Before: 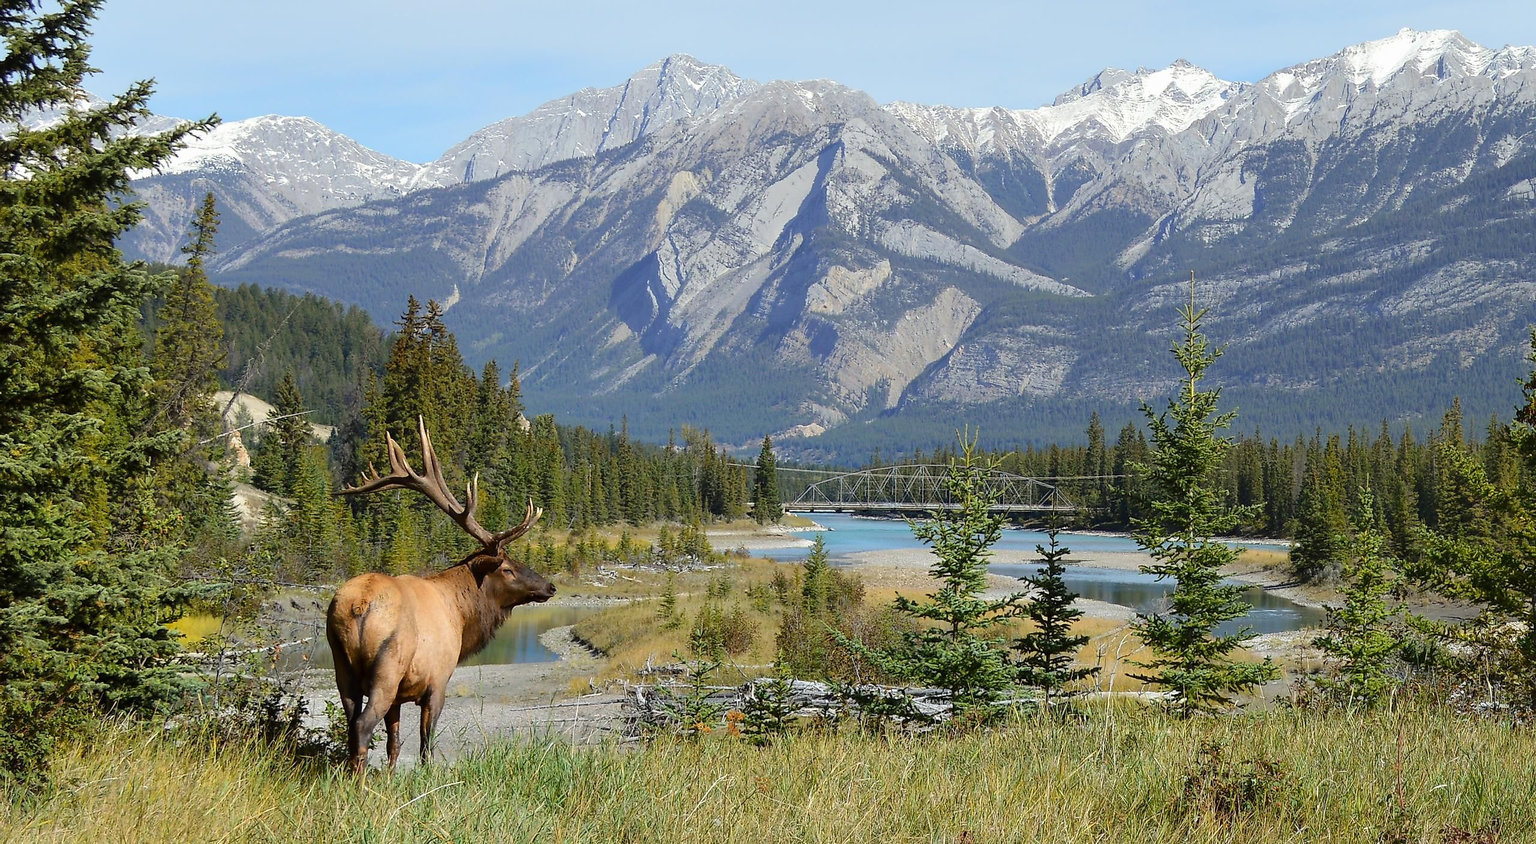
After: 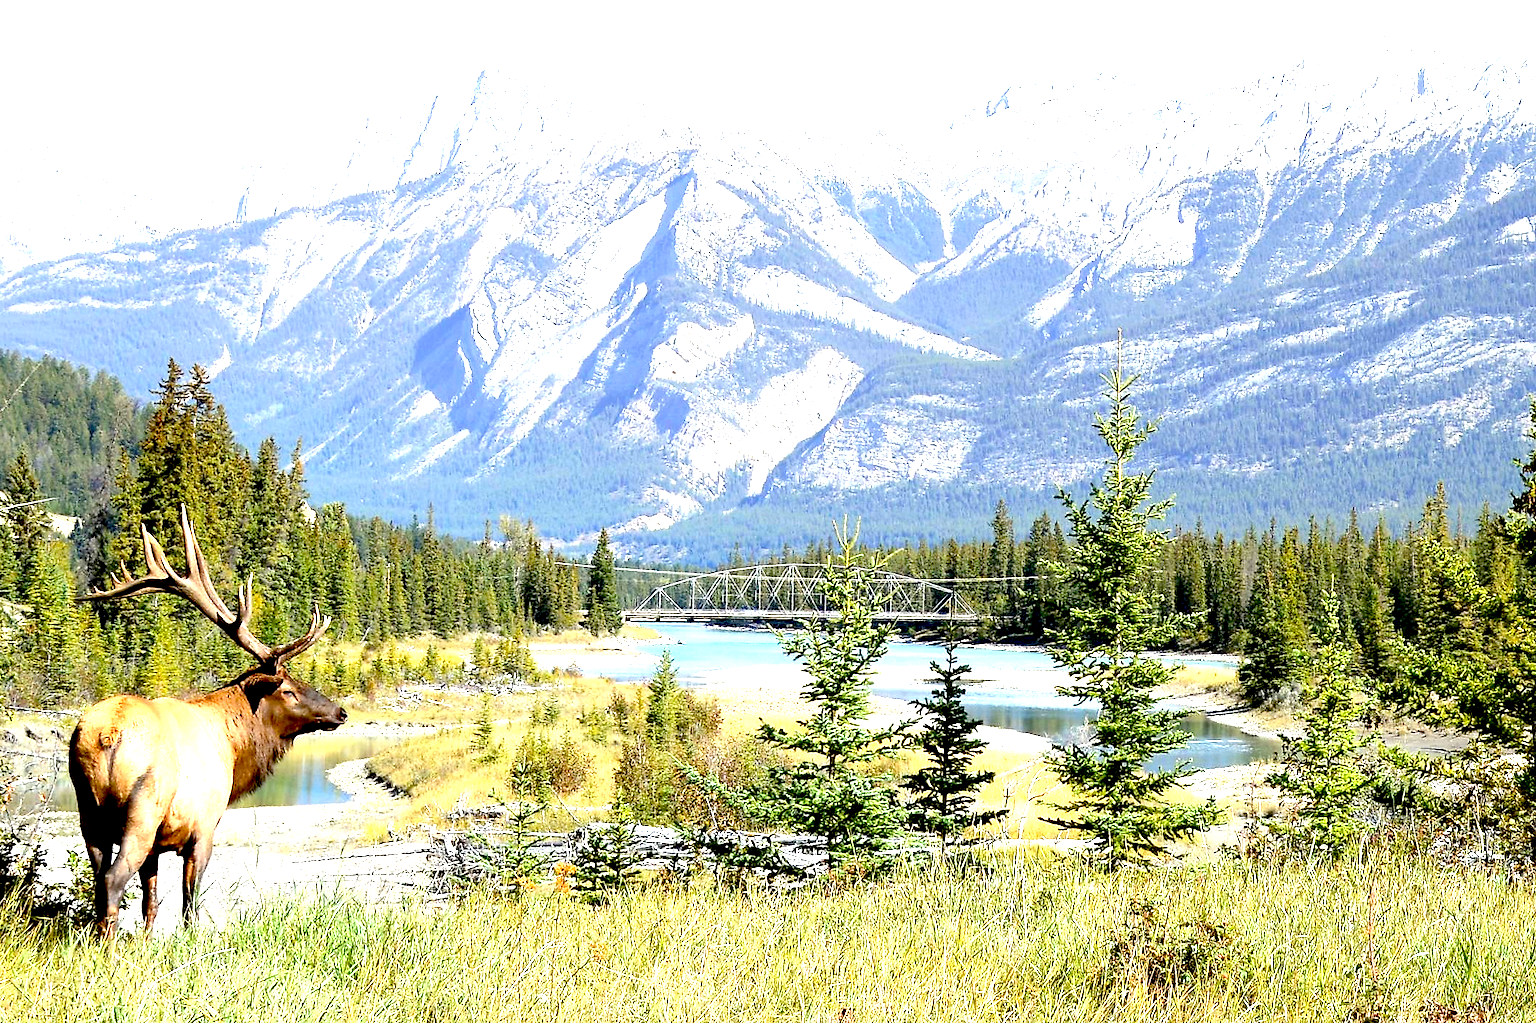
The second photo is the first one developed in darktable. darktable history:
exposure: black level correction 0.014, exposure 1.767 EV, compensate highlight preservation false
crop: left 17.593%, bottom 0.036%
